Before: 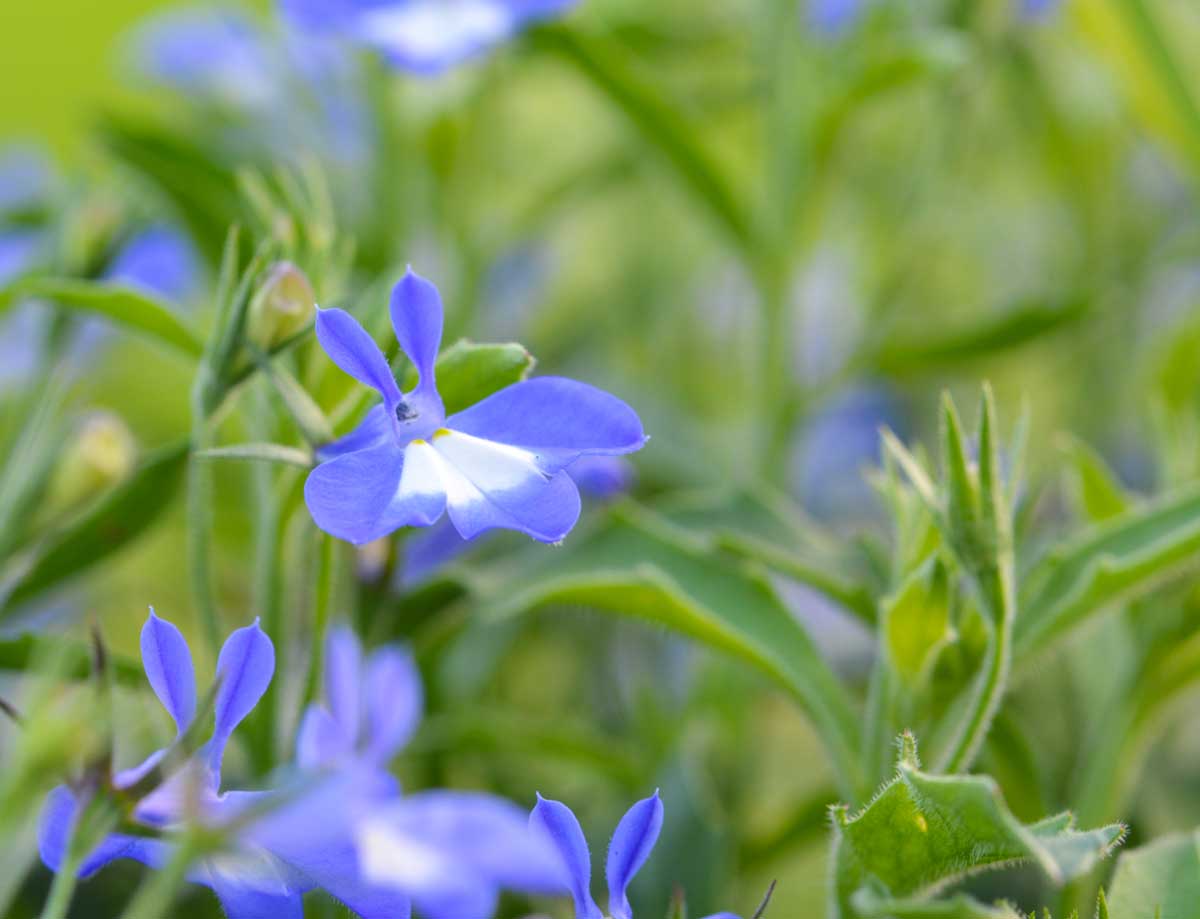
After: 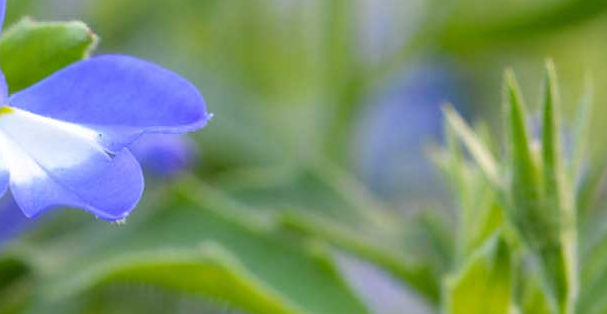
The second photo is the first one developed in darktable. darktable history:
crop: left 36.427%, top 35.147%, right 12.913%, bottom 30.656%
sharpen: radius 1.531, amount 0.355, threshold 1.741
